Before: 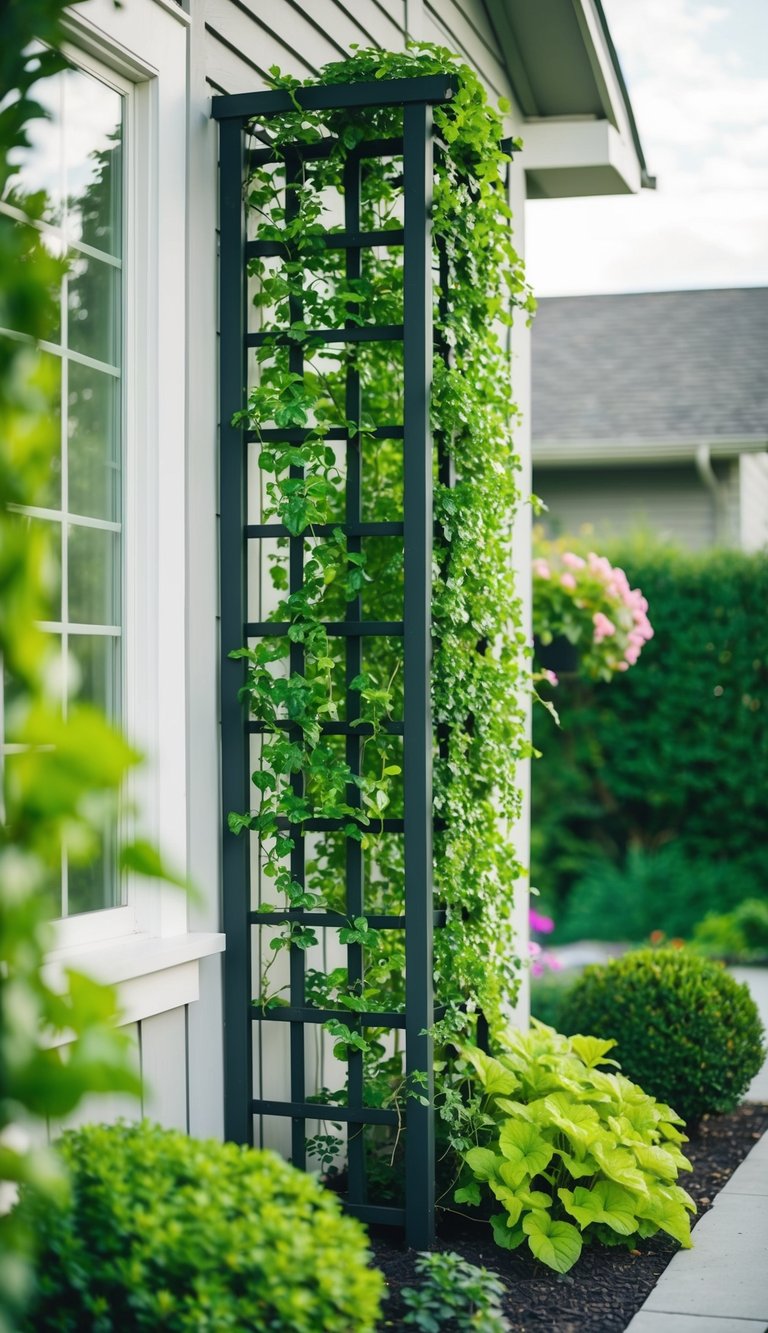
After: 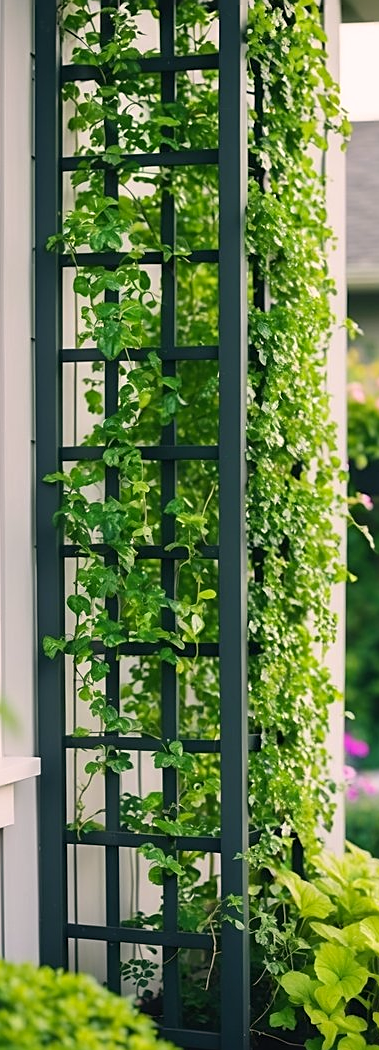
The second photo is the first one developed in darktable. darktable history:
sharpen: on, module defaults
color correction: highlights a* 8.05, highlights b* 4.06
crop and rotate: angle 0.015°, left 24.205%, top 13.227%, right 26.31%, bottom 7.896%
